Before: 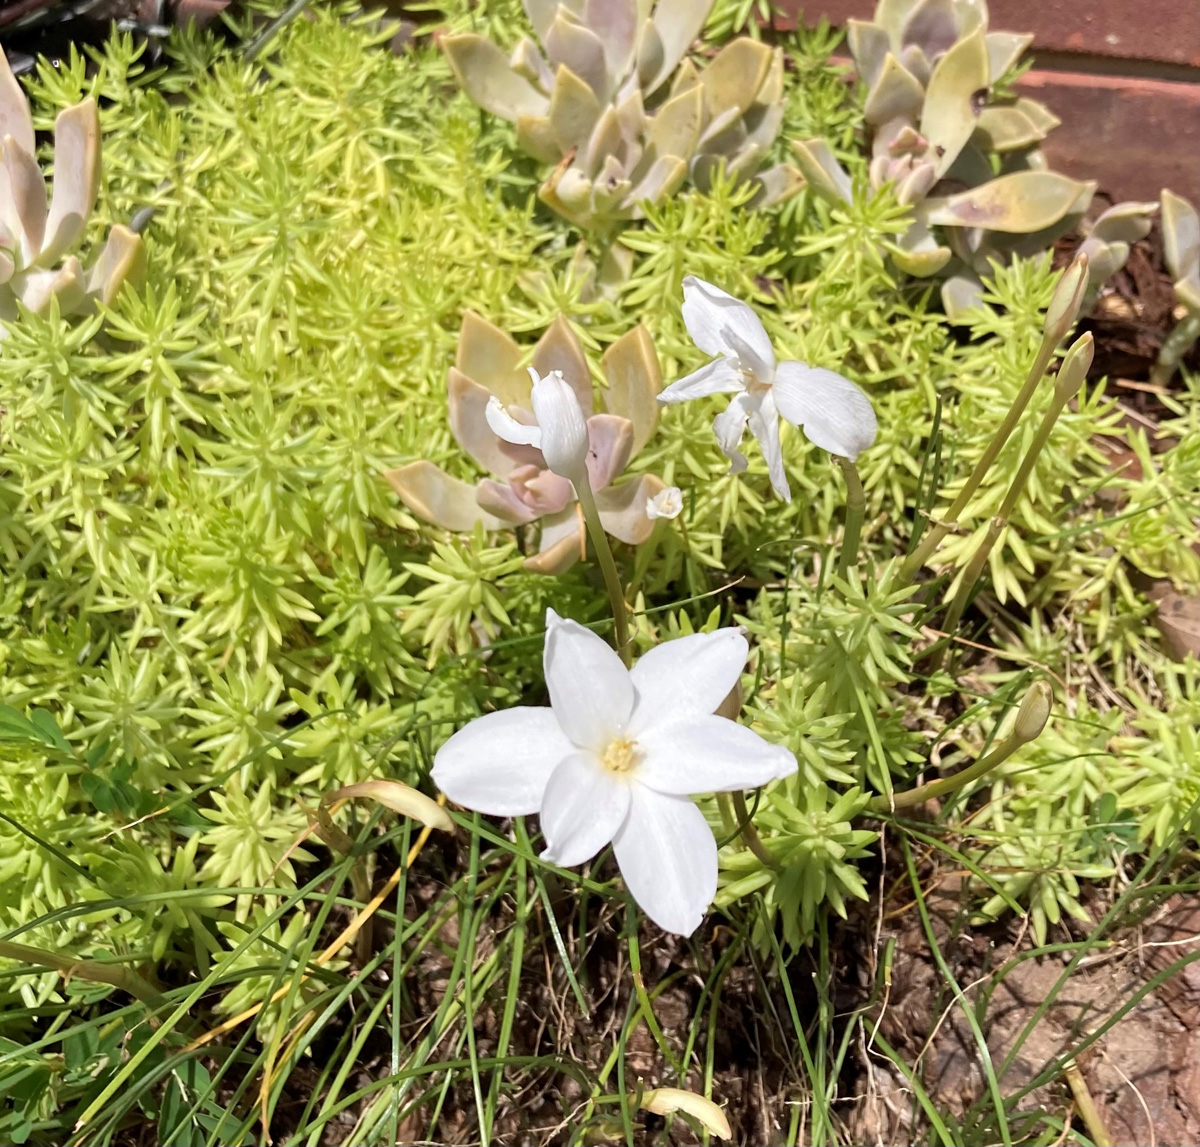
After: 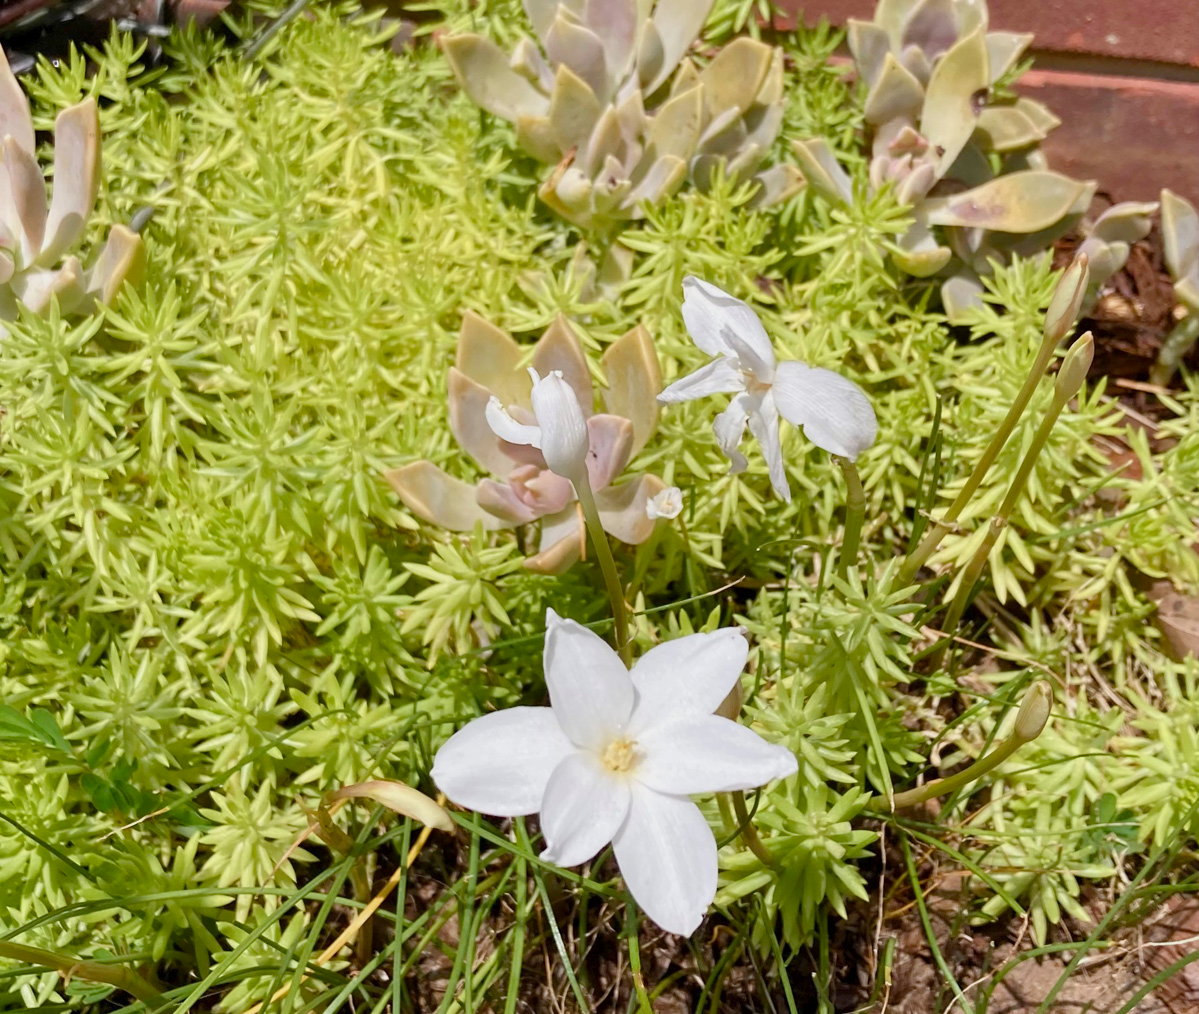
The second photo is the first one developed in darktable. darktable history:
color balance rgb: perceptual saturation grading › global saturation 20%, perceptual saturation grading › highlights -25.634%, perceptual saturation grading › shadows 25.505%, contrast -9.613%
crop and rotate: top 0%, bottom 11.553%
